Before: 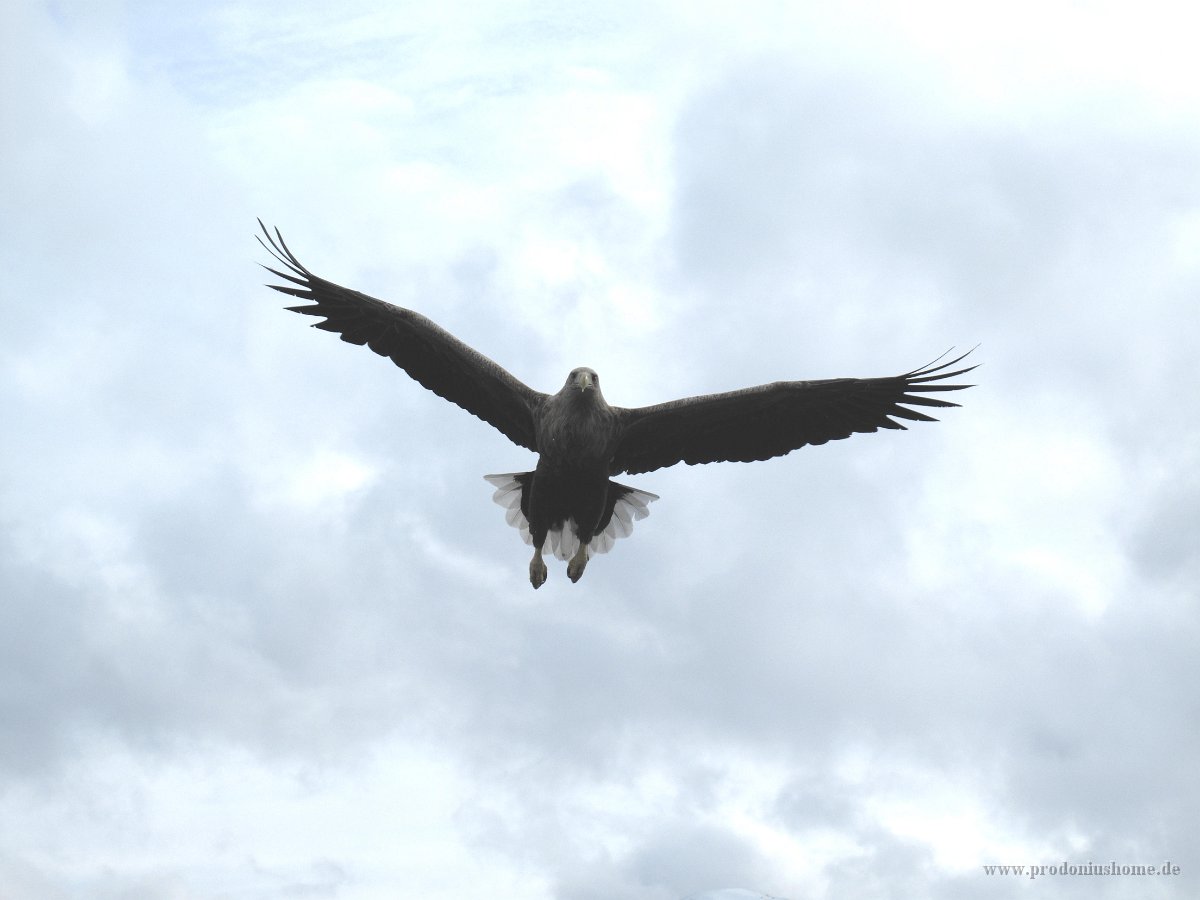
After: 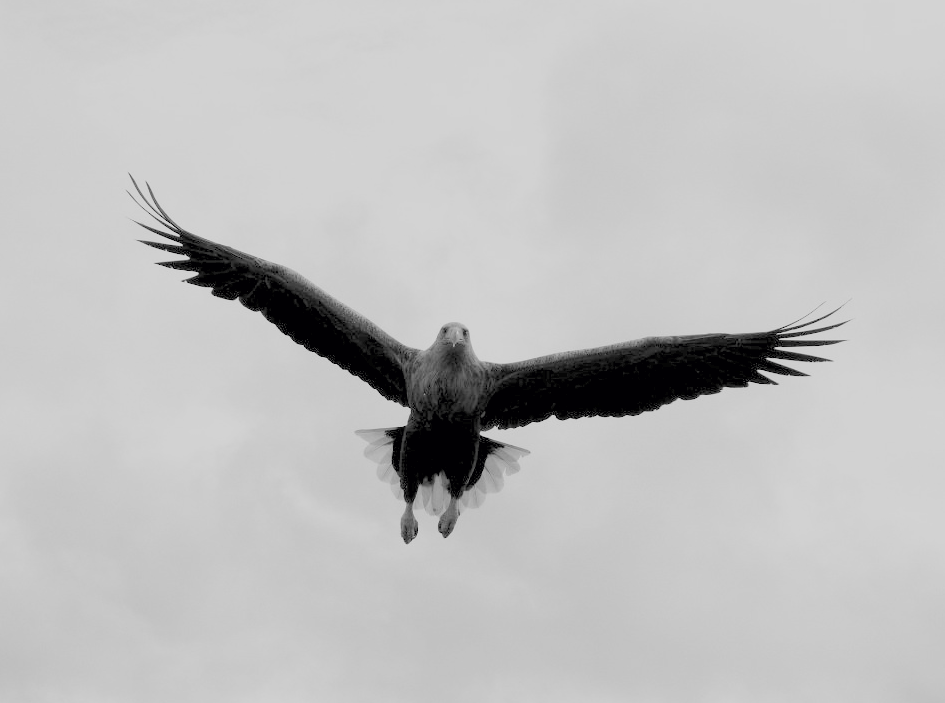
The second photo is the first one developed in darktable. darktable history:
rgb levels: levels [[0.027, 0.429, 0.996], [0, 0.5, 1], [0, 0.5, 1]]
filmic rgb: black relative exposure -7.65 EV, white relative exposure 4.56 EV, hardness 3.61, color science v6 (2022)
color calibration: output gray [0.267, 0.423, 0.261, 0], illuminant same as pipeline (D50), adaptation none (bypass)
crop and rotate: left 10.77%, top 5.1%, right 10.41%, bottom 16.76%
